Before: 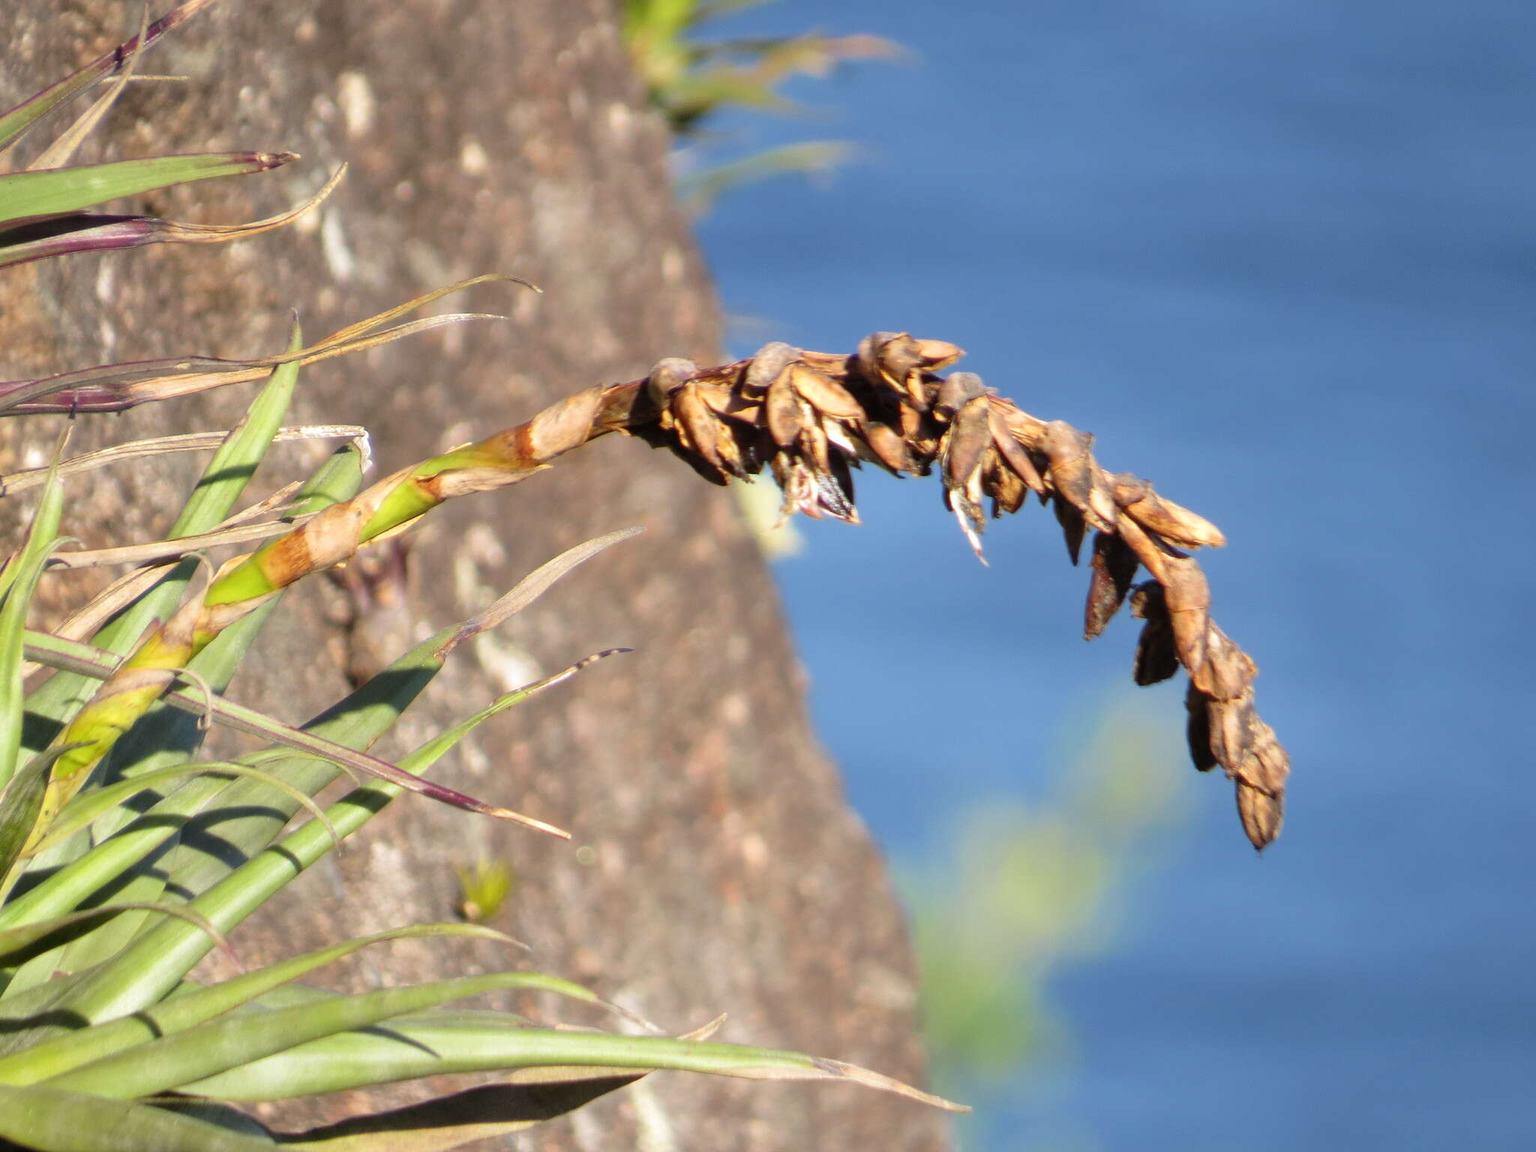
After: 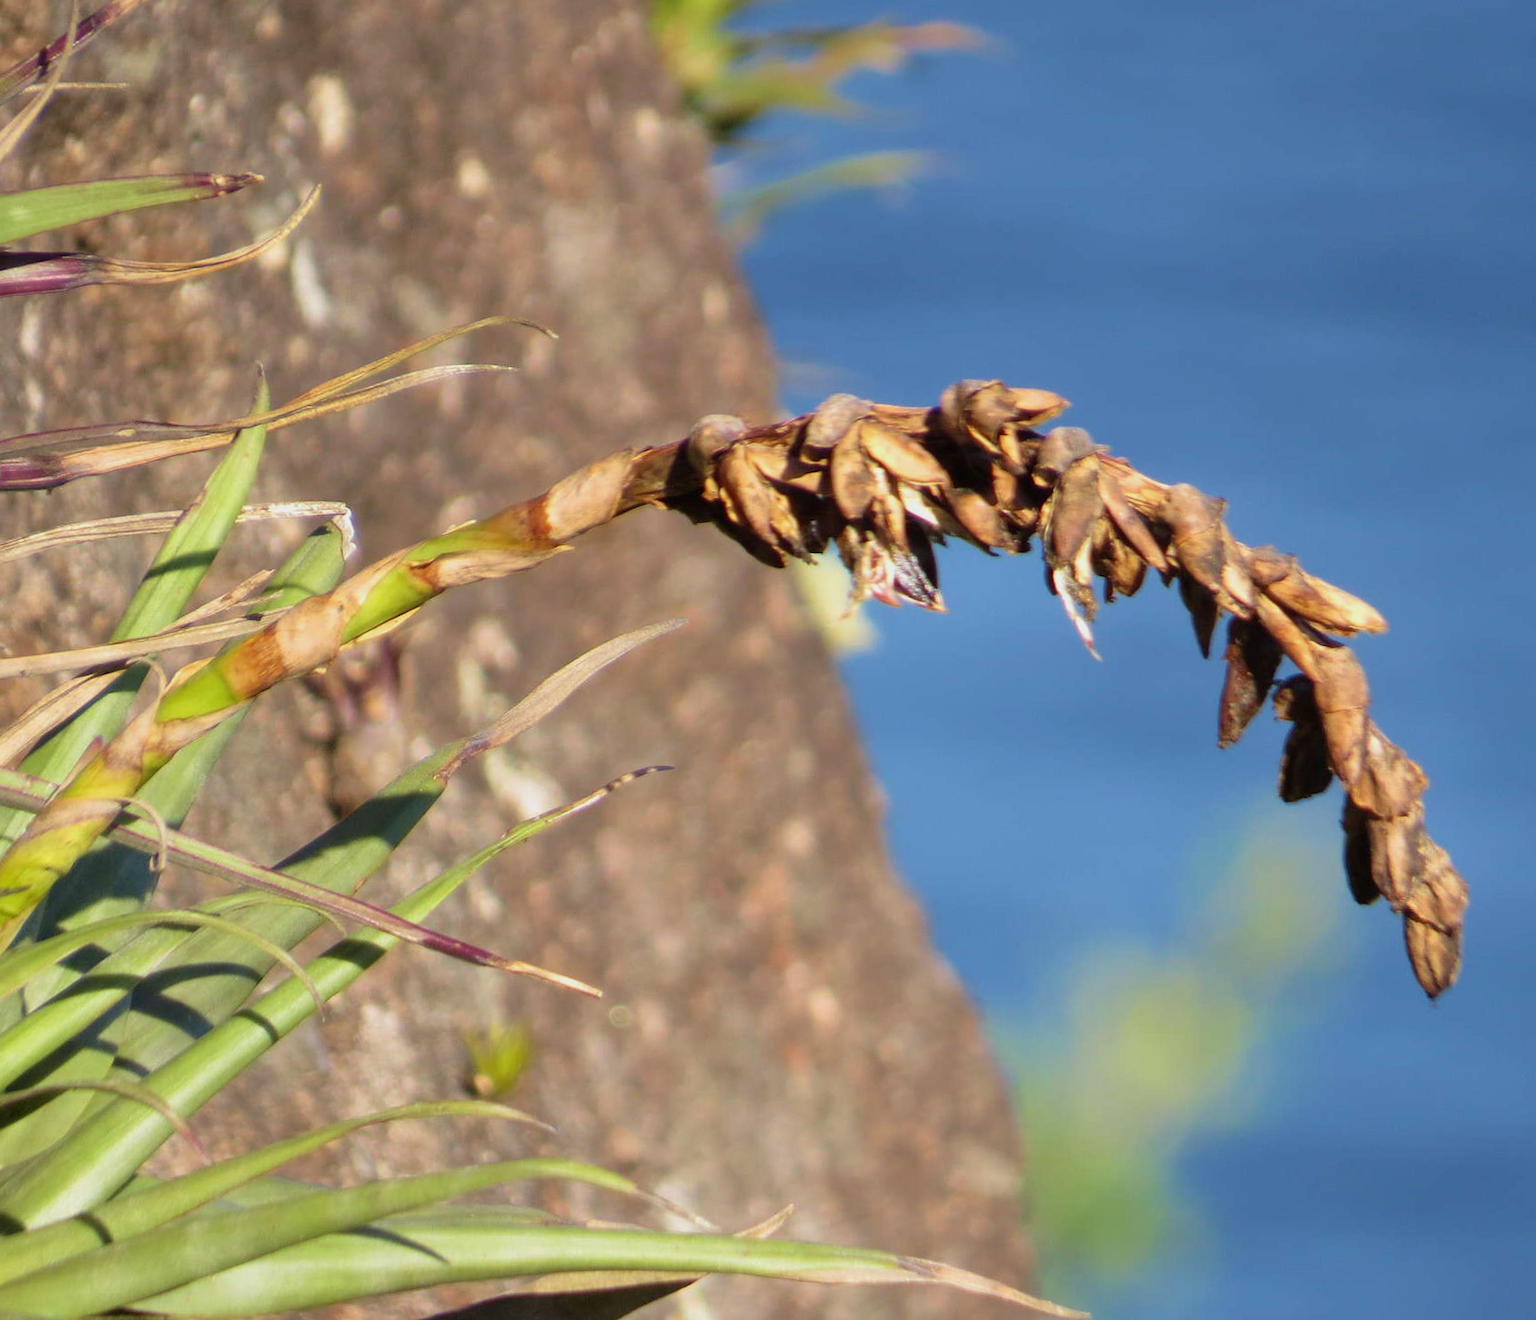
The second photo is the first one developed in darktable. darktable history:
velvia: on, module defaults
crop and rotate: angle 0.821°, left 4.099%, top 0.466%, right 11.437%, bottom 2.693%
exposure: exposure -0.247 EV, compensate highlight preservation false
